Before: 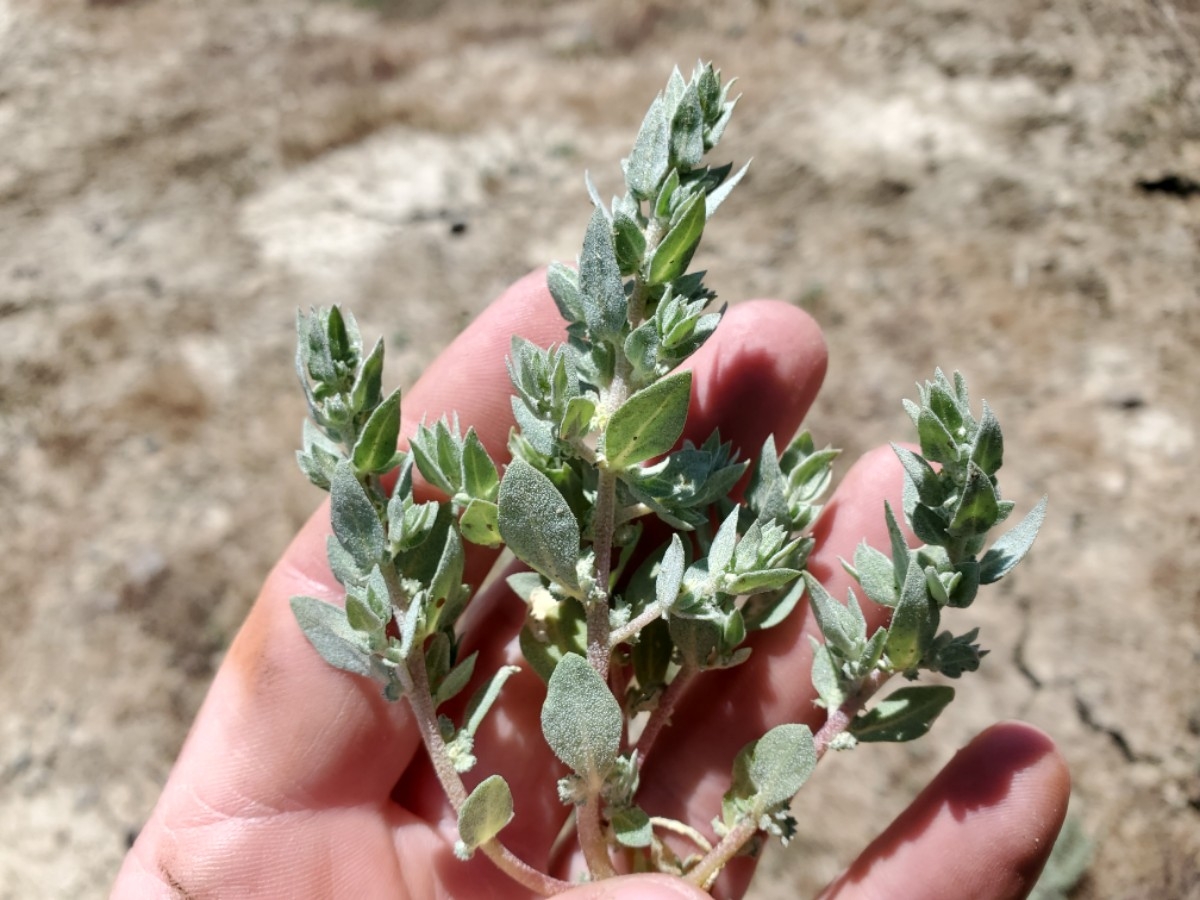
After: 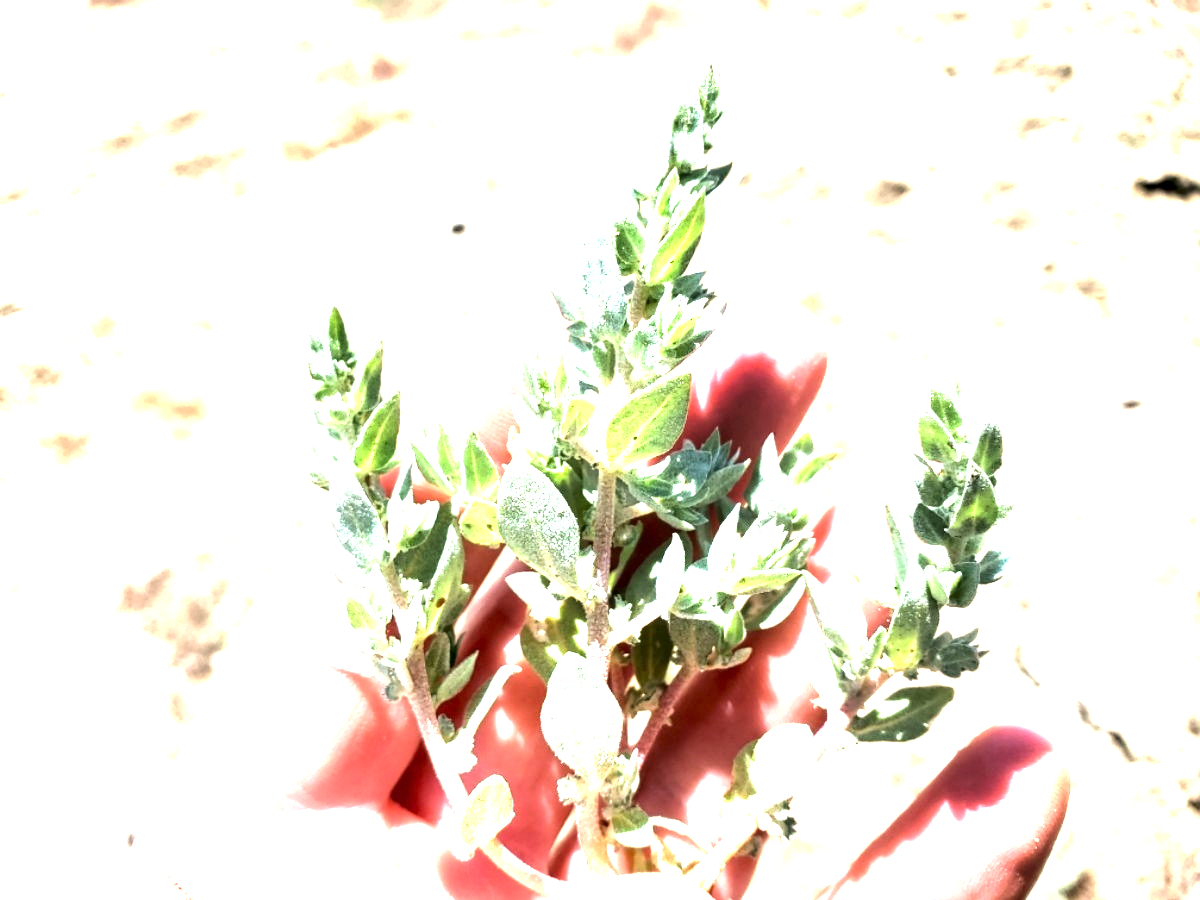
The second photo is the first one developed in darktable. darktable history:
exposure: exposure 2.279 EV, compensate highlight preservation false
contrast equalizer: y [[0.502, 0.505, 0.512, 0.529, 0.564, 0.588], [0.5 ×6], [0.502, 0.505, 0.512, 0.529, 0.564, 0.588], [0, 0.001, 0.001, 0.004, 0.008, 0.011], [0, 0.001, 0.001, 0.004, 0.008, 0.011]], mix 0.6
base curve: curves: ch0 [(0, 0) (0.472, 0.455) (1, 1)], preserve colors none
tone equalizer: -8 EV -0.422 EV, -7 EV -0.409 EV, -6 EV -0.368 EV, -5 EV -0.208 EV, -3 EV 0.198 EV, -2 EV 0.345 EV, -1 EV 0.399 EV, +0 EV 0.392 EV, edges refinement/feathering 500, mask exposure compensation -1.57 EV, preserve details no
